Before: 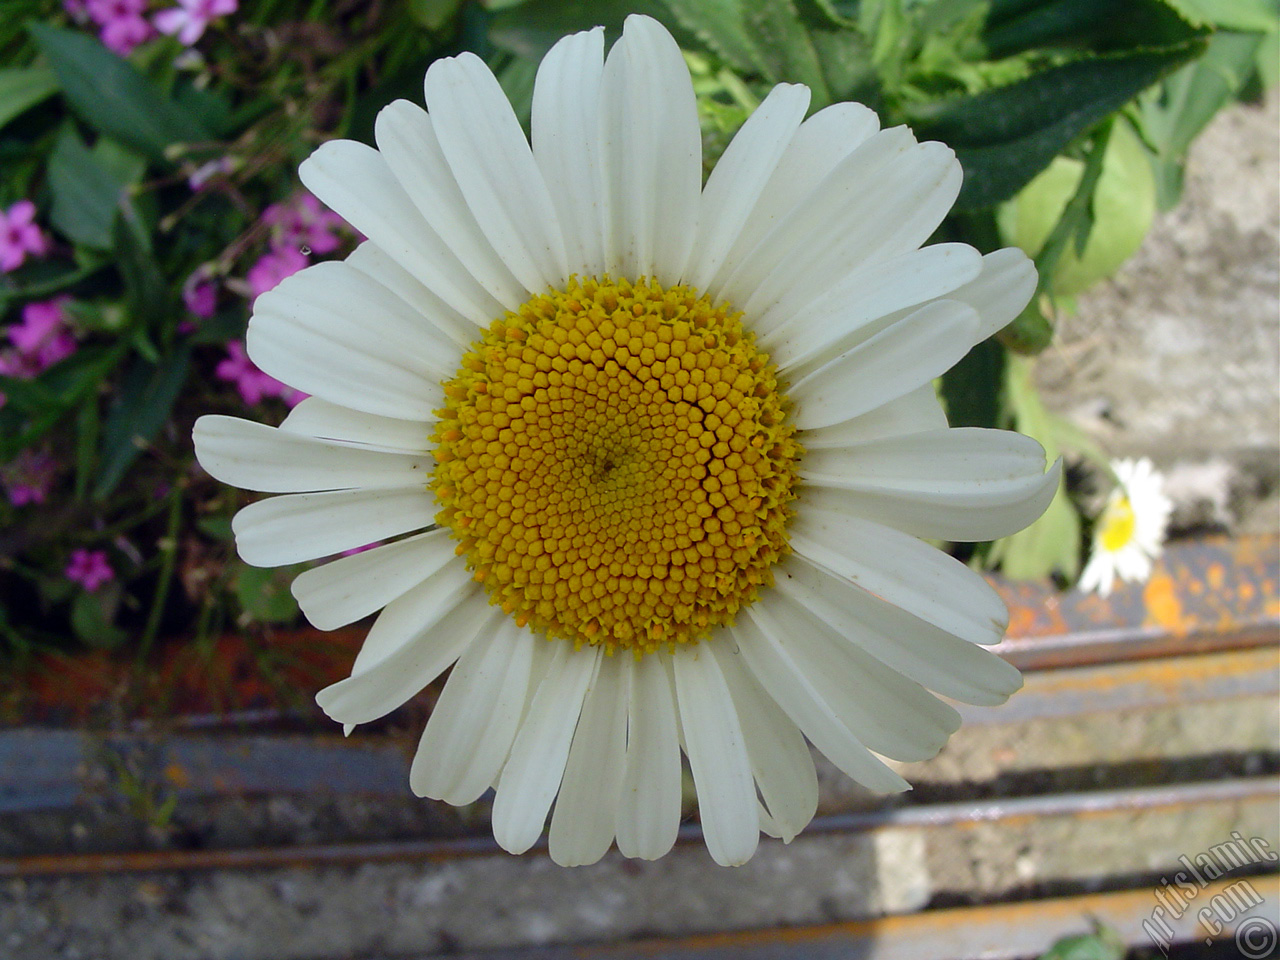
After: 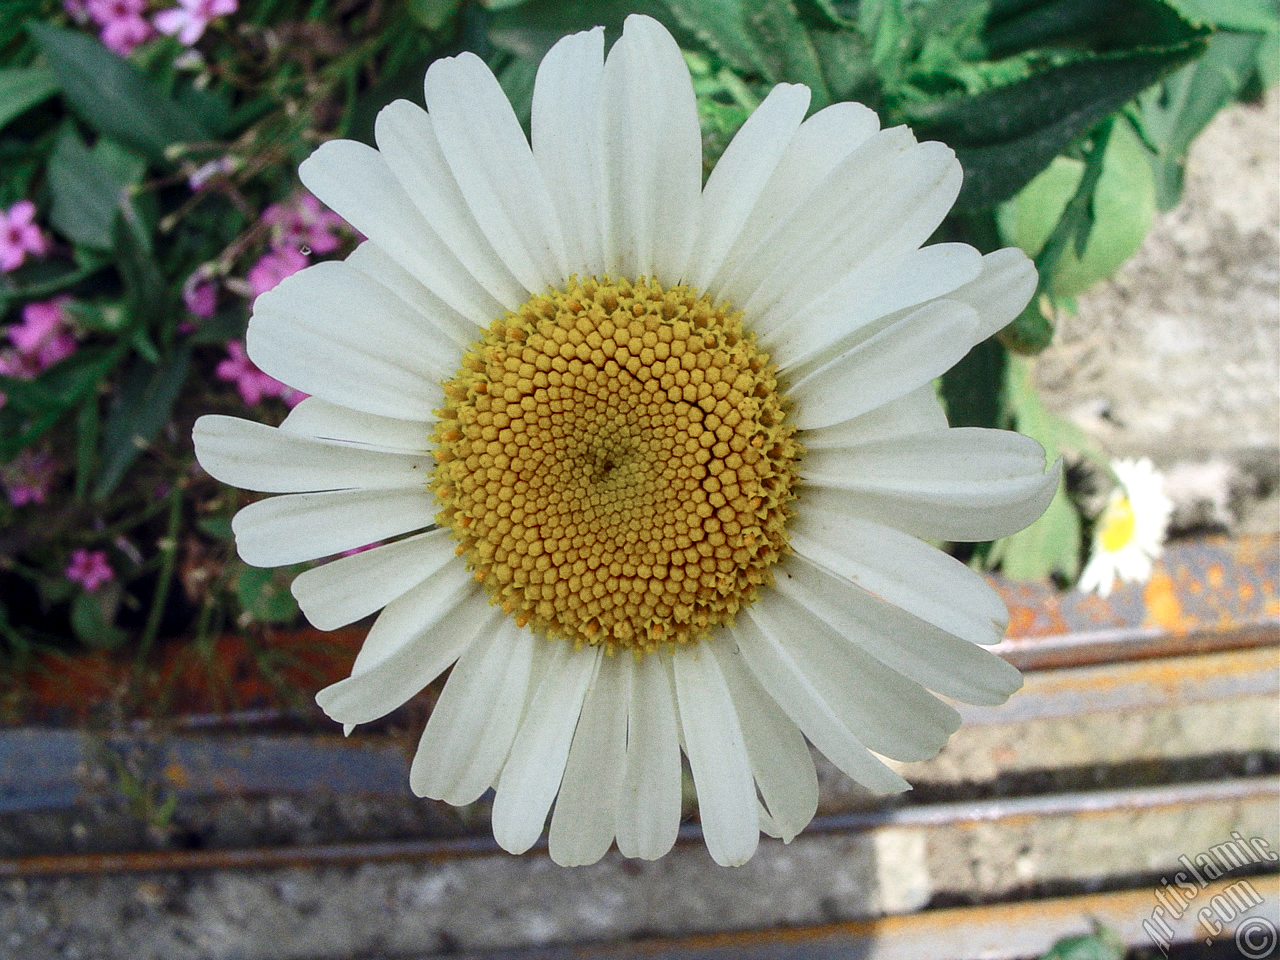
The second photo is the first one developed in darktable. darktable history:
color zones: curves: ch0 [(0, 0.5) (0.125, 0.4) (0.25, 0.5) (0.375, 0.4) (0.5, 0.4) (0.625, 0.35) (0.75, 0.35) (0.875, 0.5)]; ch1 [(0, 0.35) (0.125, 0.45) (0.25, 0.35) (0.375, 0.35) (0.5, 0.35) (0.625, 0.35) (0.75, 0.45) (0.875, 0.35)]; ch2 [(0, 0.6) (0.125, 0.5) (0.25, 0.5) (0.375, 0.6) (0.5, 0.6) (0.625, 0.5) (0.75, 0.5) (0.875, 0.5)]
contrast brightness saturation: contrast 0.2, brightness 0.16, saturation 0.22
local contrast: on, module defaults
grain: coarseness 0.09 ISO
